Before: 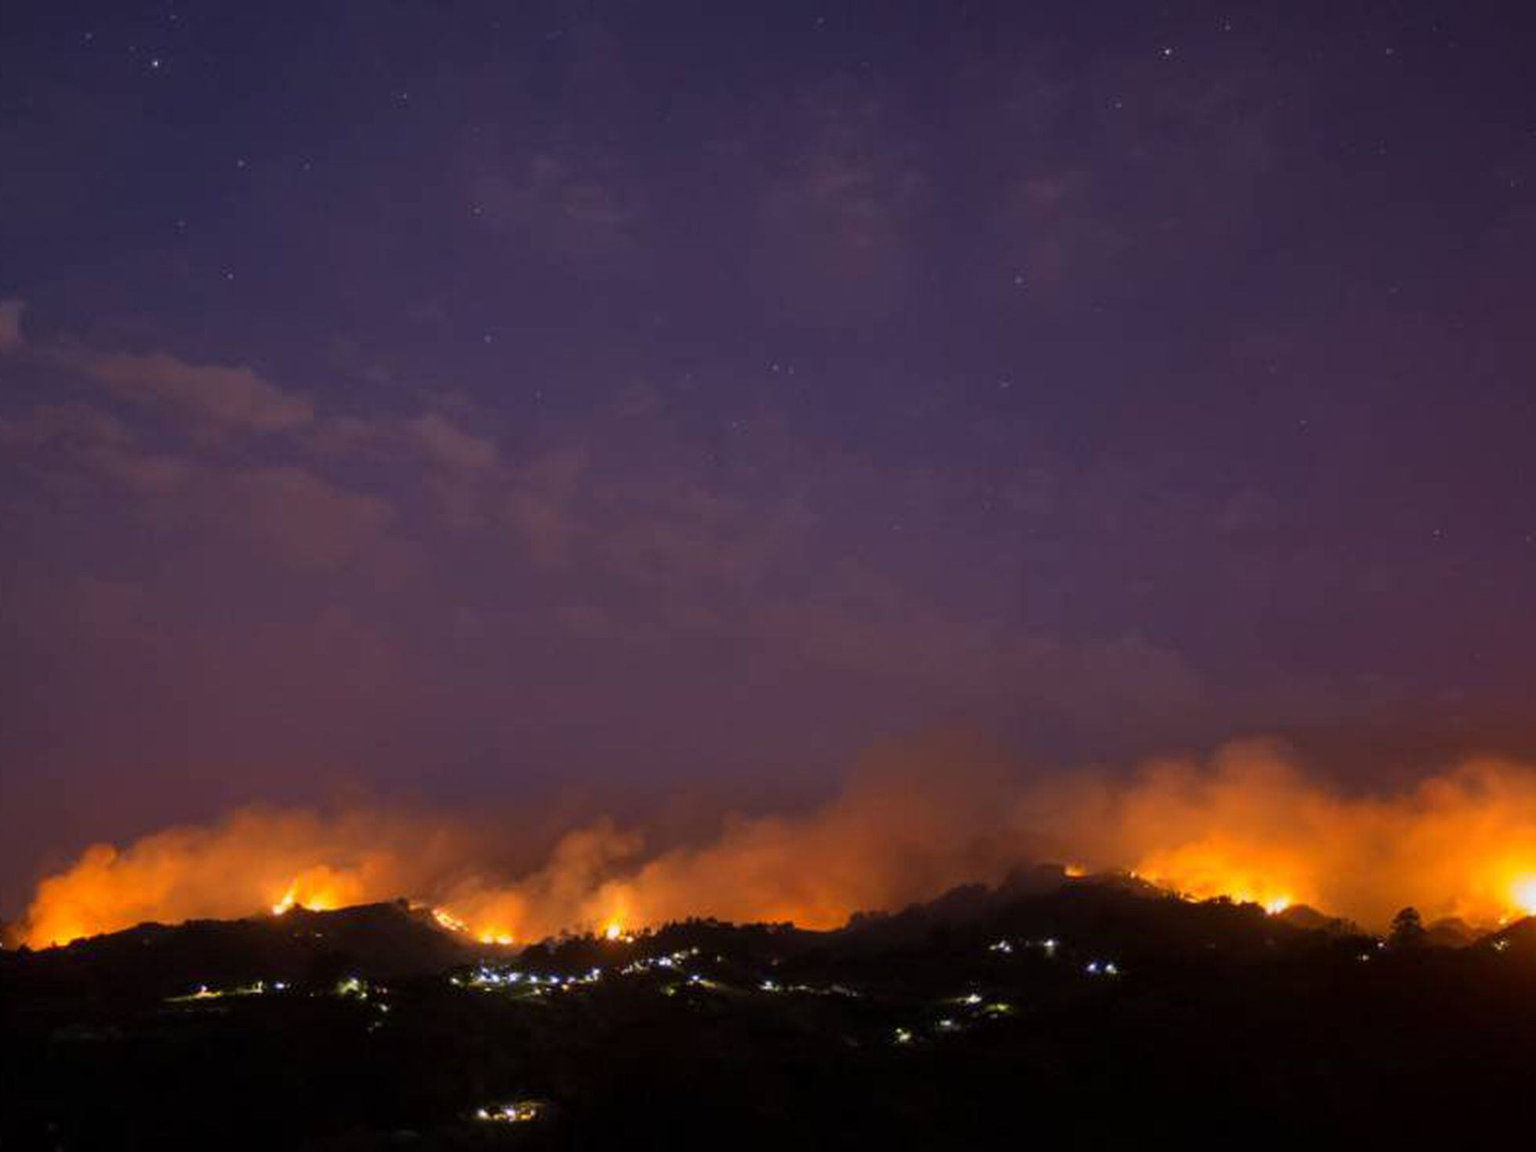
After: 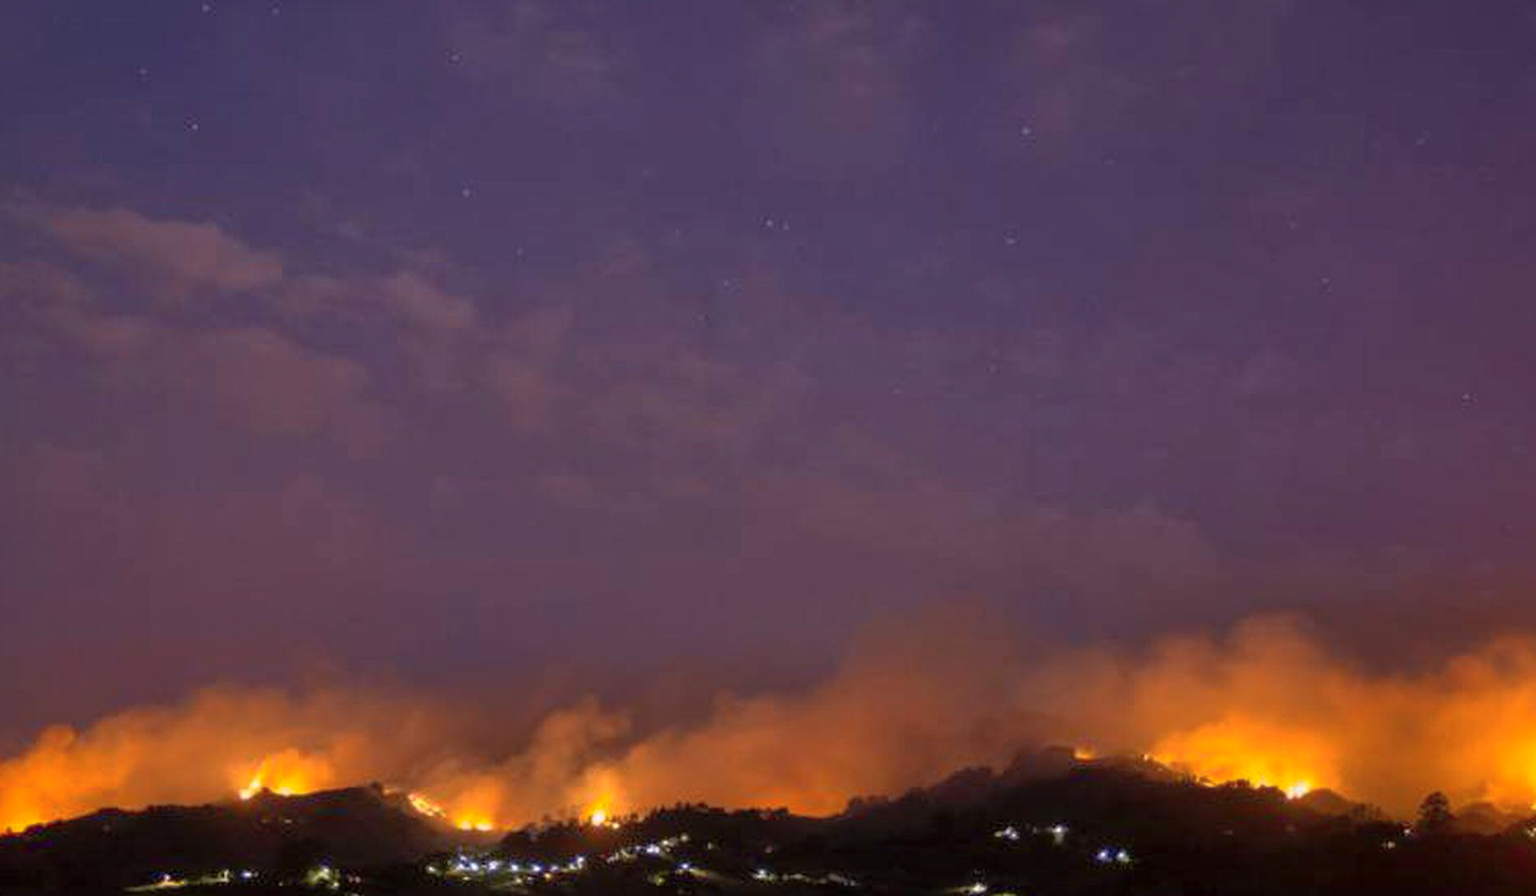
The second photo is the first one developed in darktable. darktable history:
shadows and highlights: on, module defaults
base curve: curves: ch0 [(0, 0) (0.257, 0.25) (0.482, 0.586) (0.757, 0.871) (1, 1)]
contrast brightness saturation: saturation -0.048
crop and rotate: left 2.978%, top 13.596%, right 2.104%, bottom 12.581%
